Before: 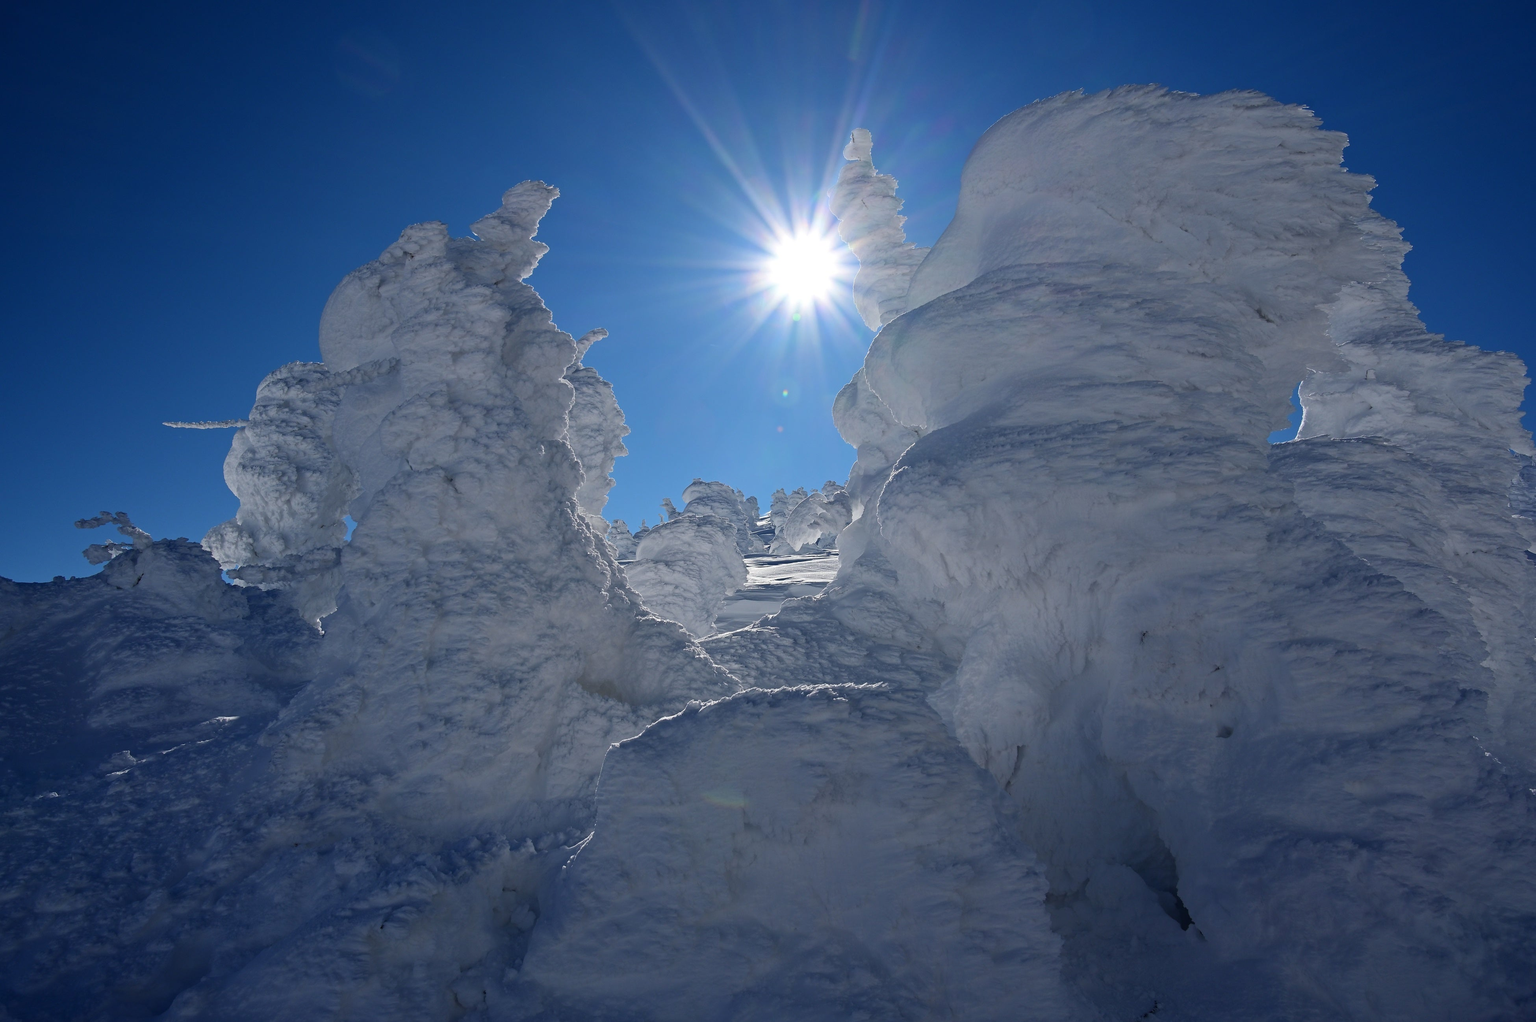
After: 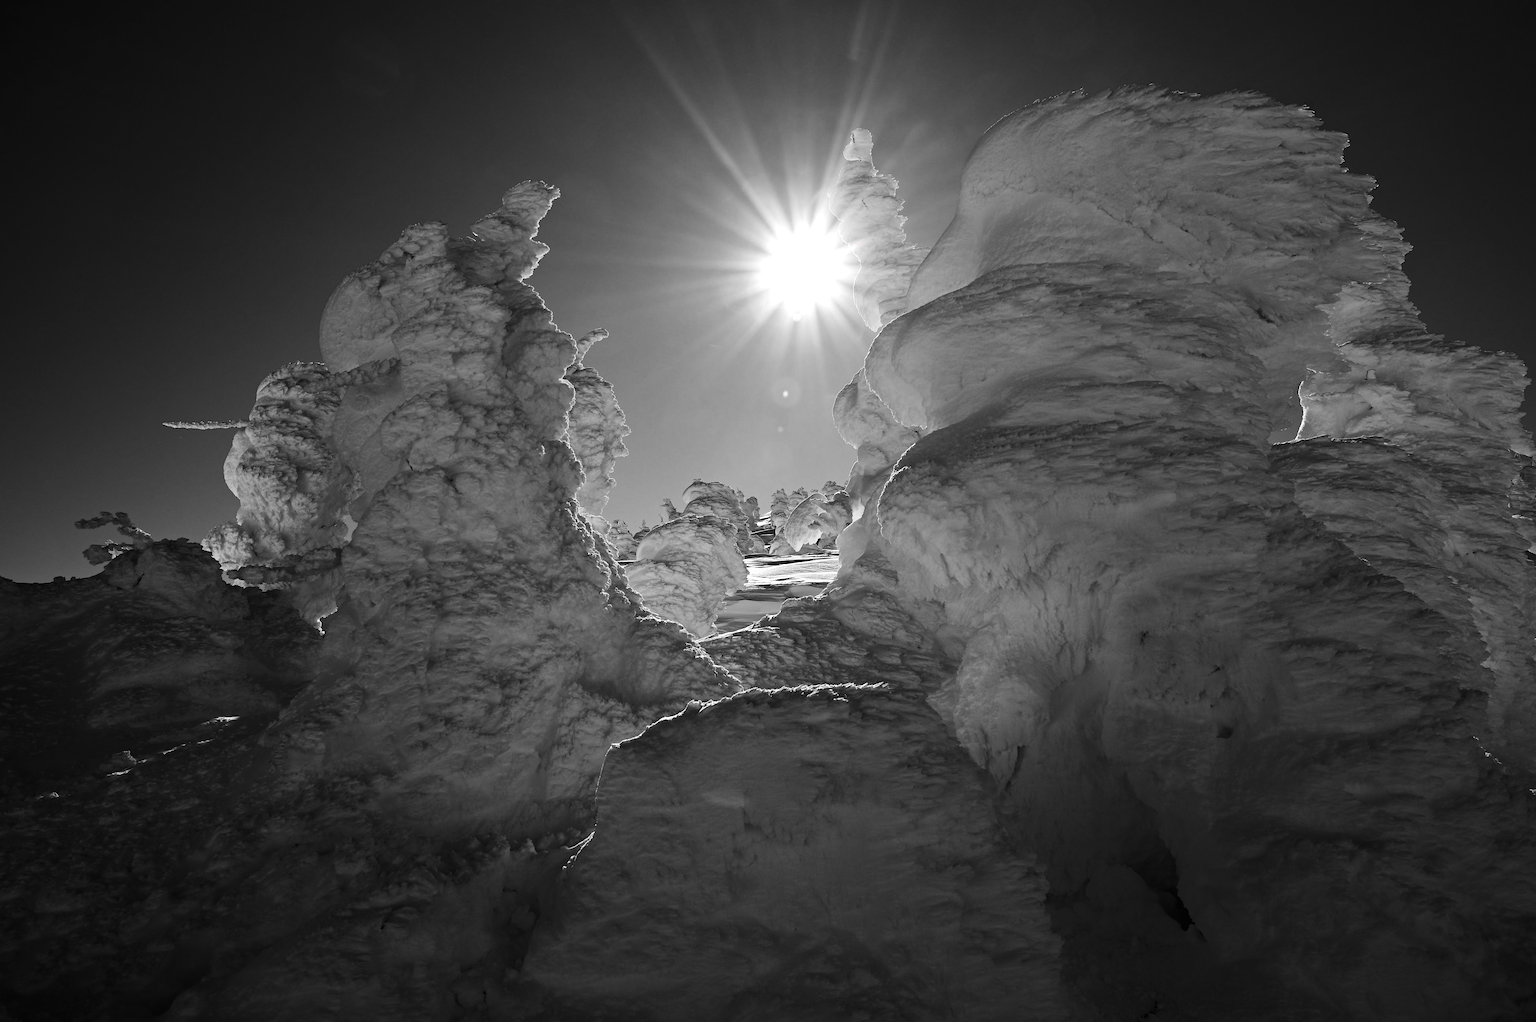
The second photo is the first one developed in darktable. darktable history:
color zones: curves: ch0 [(0, 0.497) (0.096, 0.361) (0.221, 0.538) (0.429, 0.5) (0.571, 0.5) (0.714, 0.5) (0.857, 0.5) (1, 0.497)]; ch1 [(0, 0.5) (0.143, 0.5) (0.257, -0.002) (0.429, 0.04) (0.571, -0.001) (0.714, -0.015) (0.857, 0.024) (1, 0.5)]
tone equalizer: -8 EV -0.417 EV, -7 EV -0.389 EV, -6 EV -0.333 EV, -5 EV -0.222 EV, -3 EV 0.222 EV, -2 EV 0.333 EV, -1 EV 0.389 EV, +0 EV 0.417 EV, edges refinement/feathering 500, mask exposure compensation -1.57 EV, preserve details no
contrast brightness saturation: contrast 0.21, brightness -0.11, saturation 0.21
